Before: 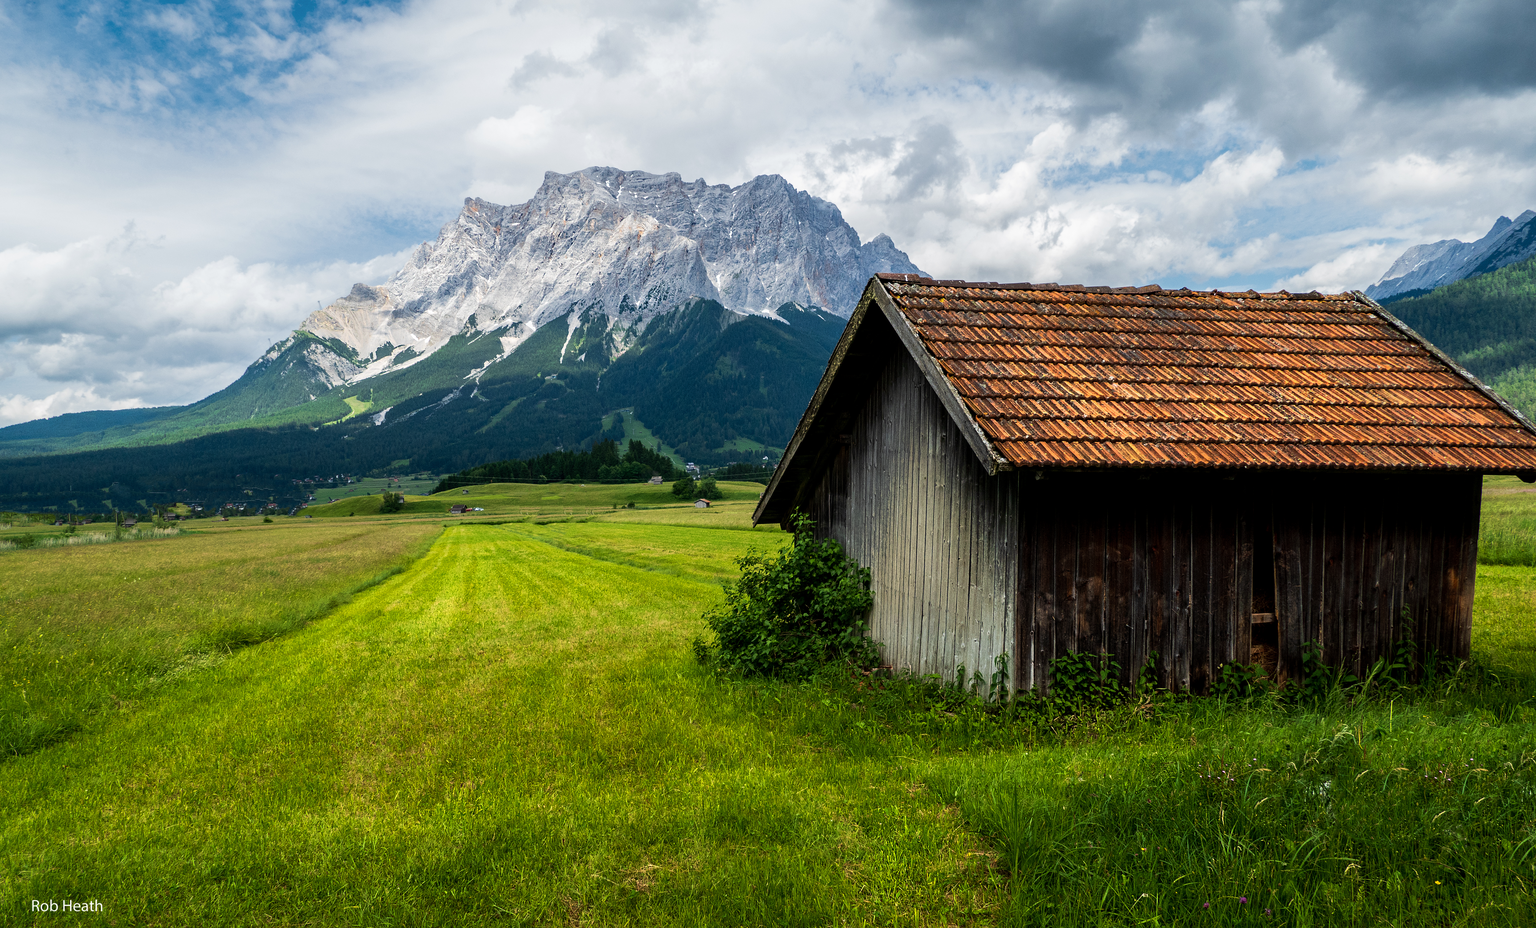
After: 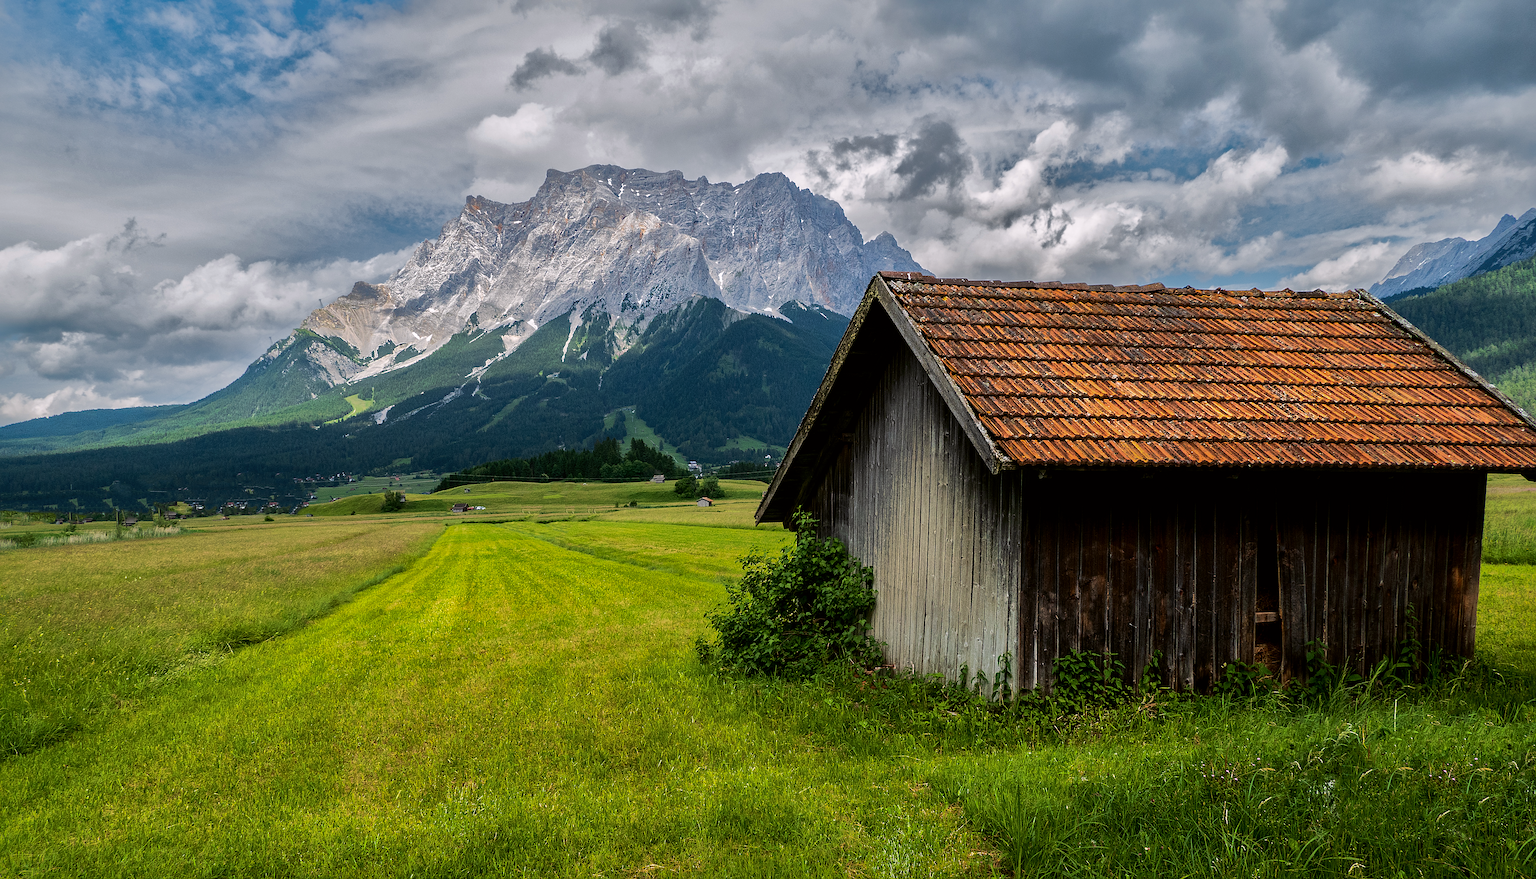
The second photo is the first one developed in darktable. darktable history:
color correction: highlights a* 3, highlights b* -1.51, shadows a* -0.056, shadows b* 2.47, saturation 0.977
shadows and highlights: shadows -18.32, highlights -73.21
crop: top 0.332%, right 0.26%, bottom 5.099%
sharpen: on, module defaults
